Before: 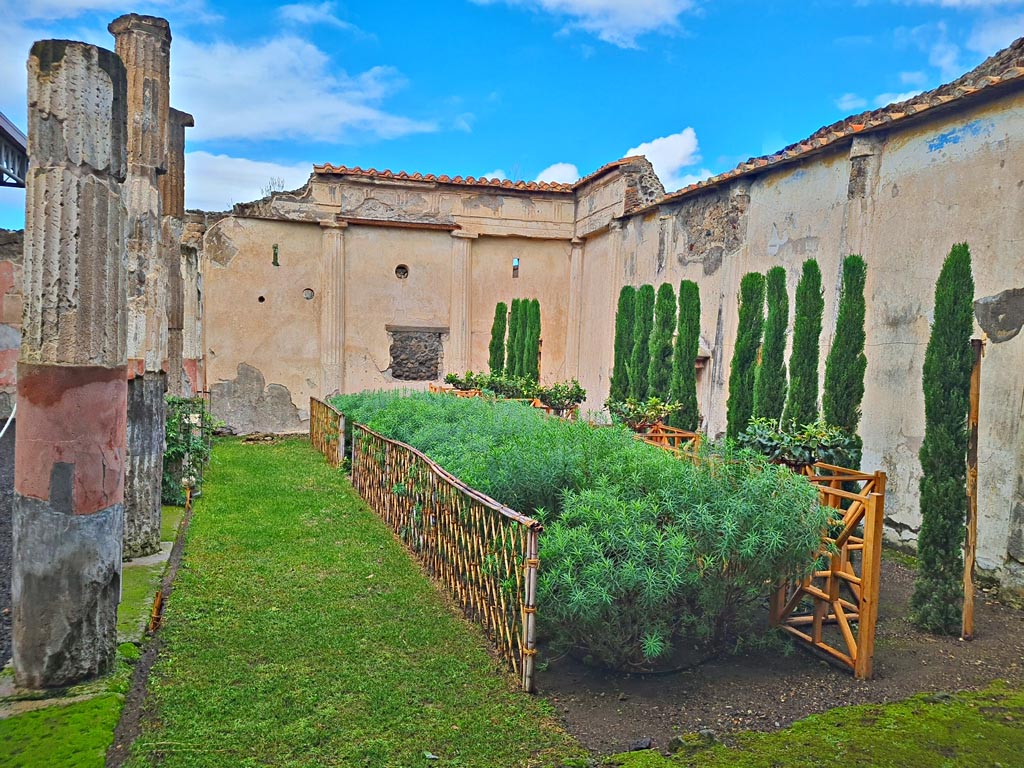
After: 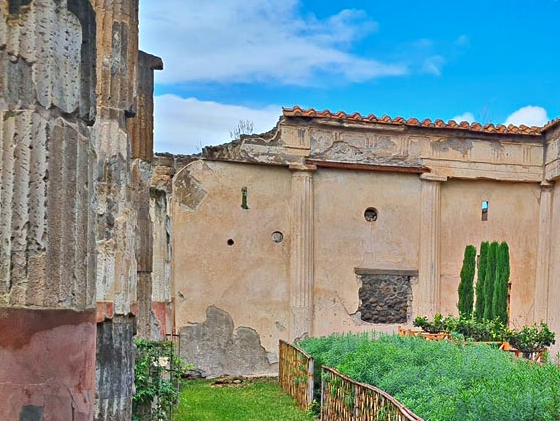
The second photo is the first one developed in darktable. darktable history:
shadows and highlights: soften with gaussian
crop and rotate: left 3.047%, top 7.509%, right 42.236%, bottom 37.598%
